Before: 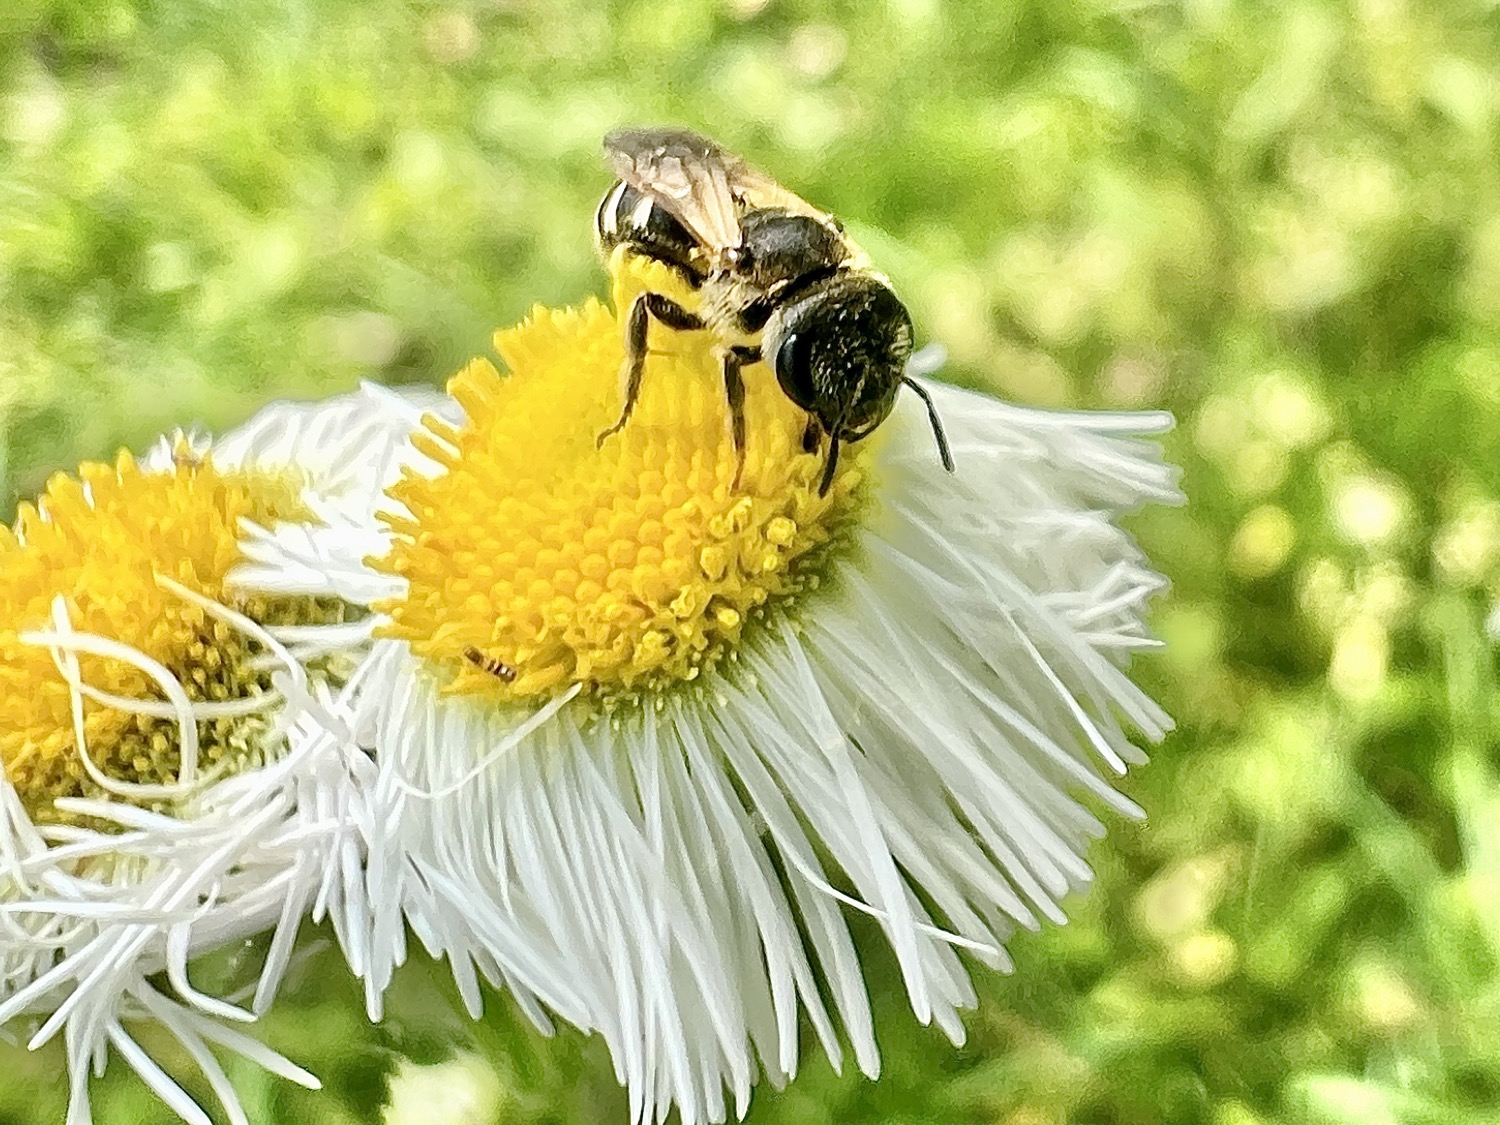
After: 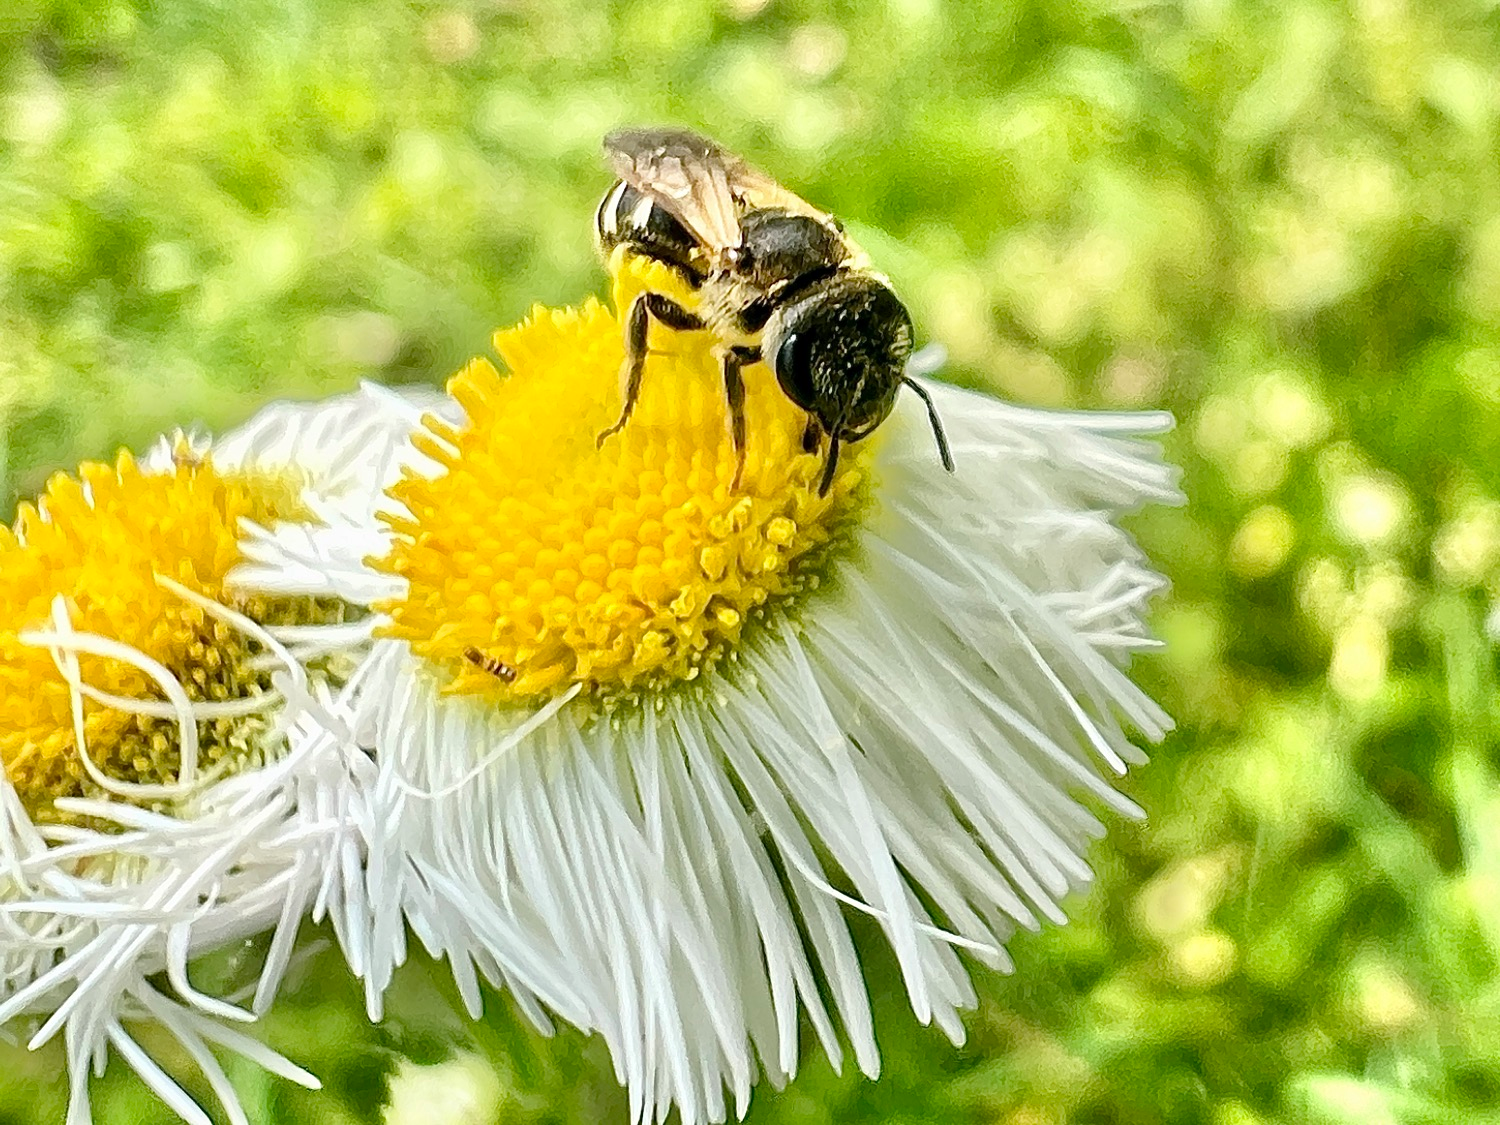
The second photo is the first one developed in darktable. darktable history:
local contrast: mode bilateral grid, contrast 16, coarseness 36, detail 103%, midtone range 0.2
